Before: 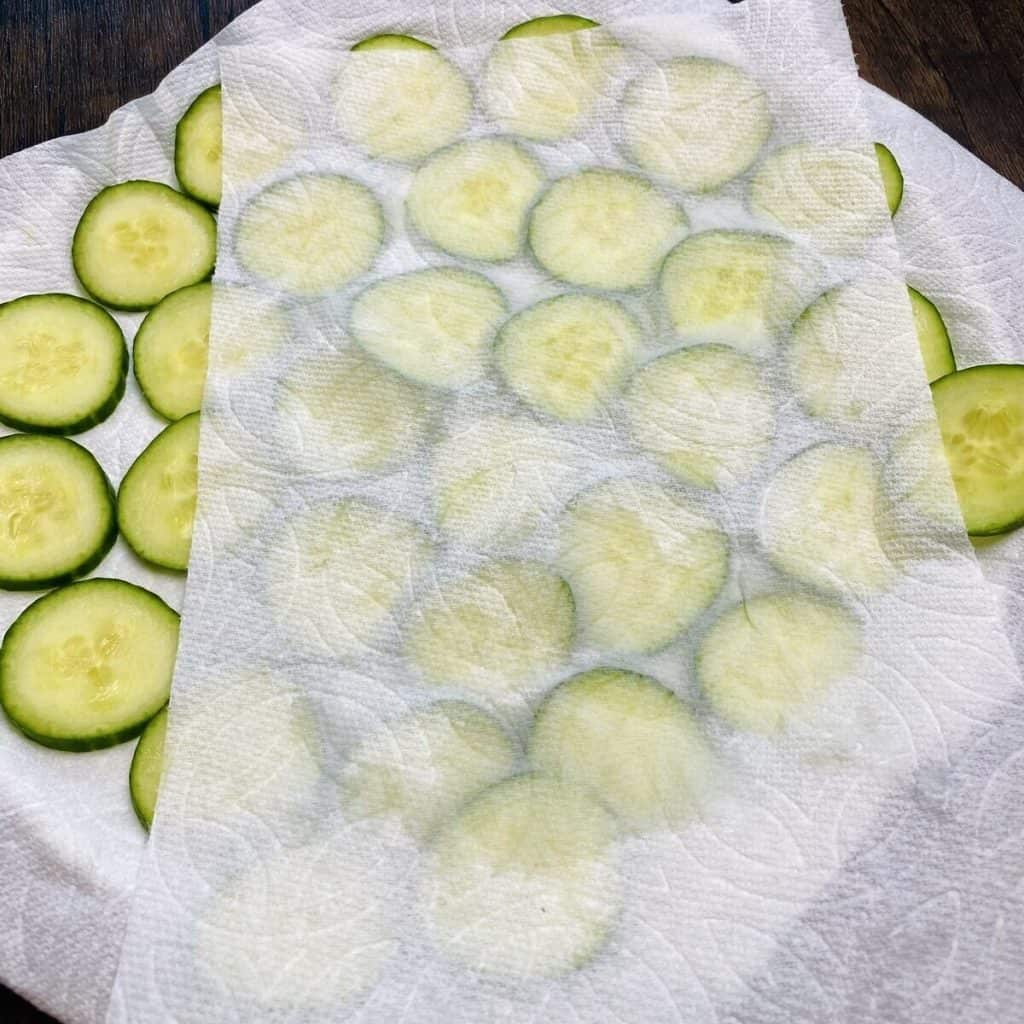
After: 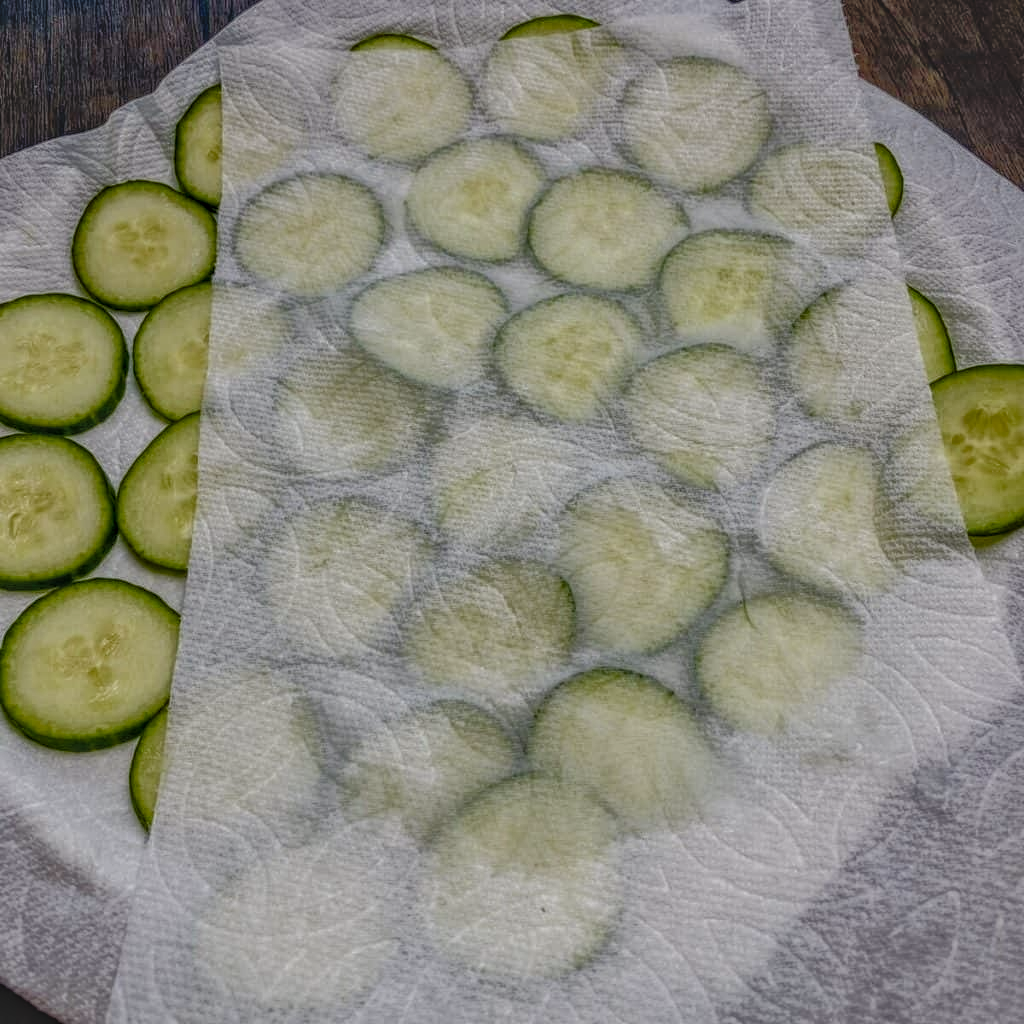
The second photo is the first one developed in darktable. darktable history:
exposure: black level correction 0, exposure -0.862 EV, compensate highlight preservation false
color balance rgb: perceptual saturation grading › global saturation 20%, perceptual saturation grading › highlights -50.315%, perceptual saturation grading › shadows 30.332%
local contrast: highlights 1%, shadows 7%, detail 201%, midtone range 0.251
